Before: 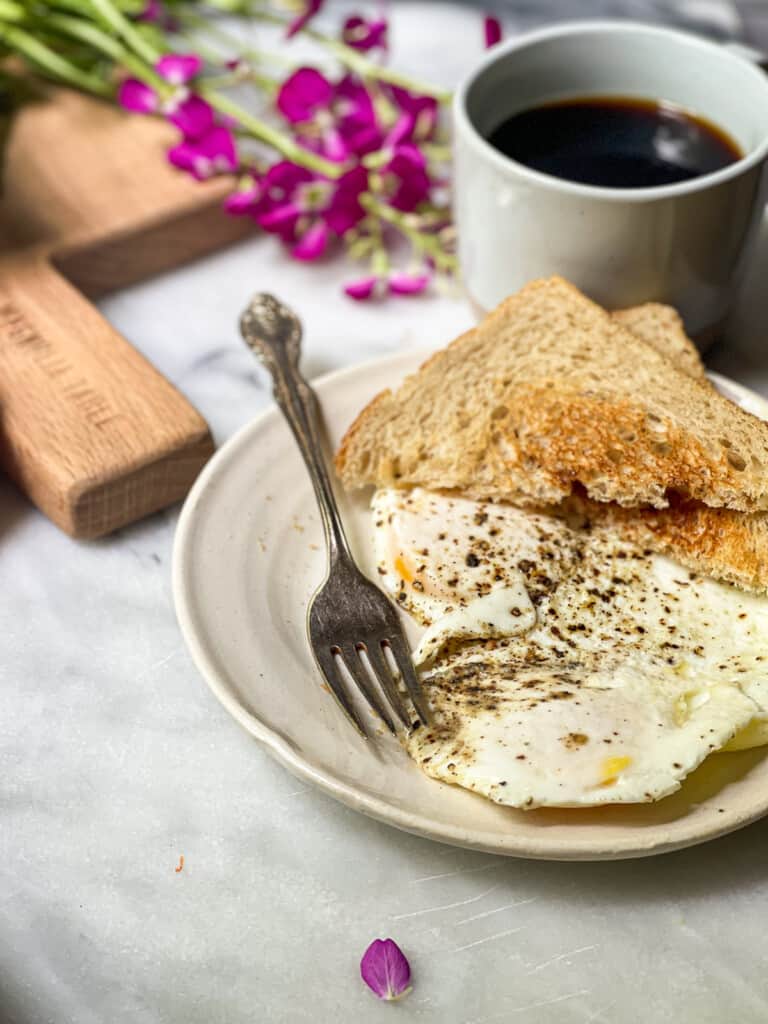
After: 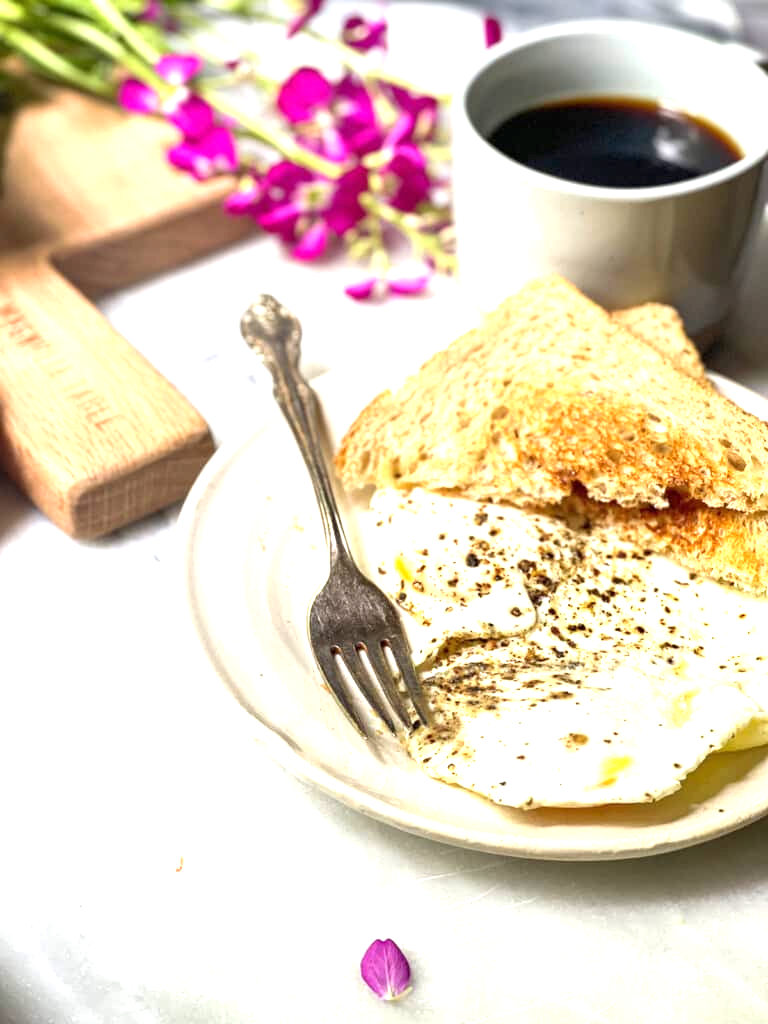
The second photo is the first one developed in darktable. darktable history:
exposure: exposure 1.091 EV, compensate highlight preservation false
